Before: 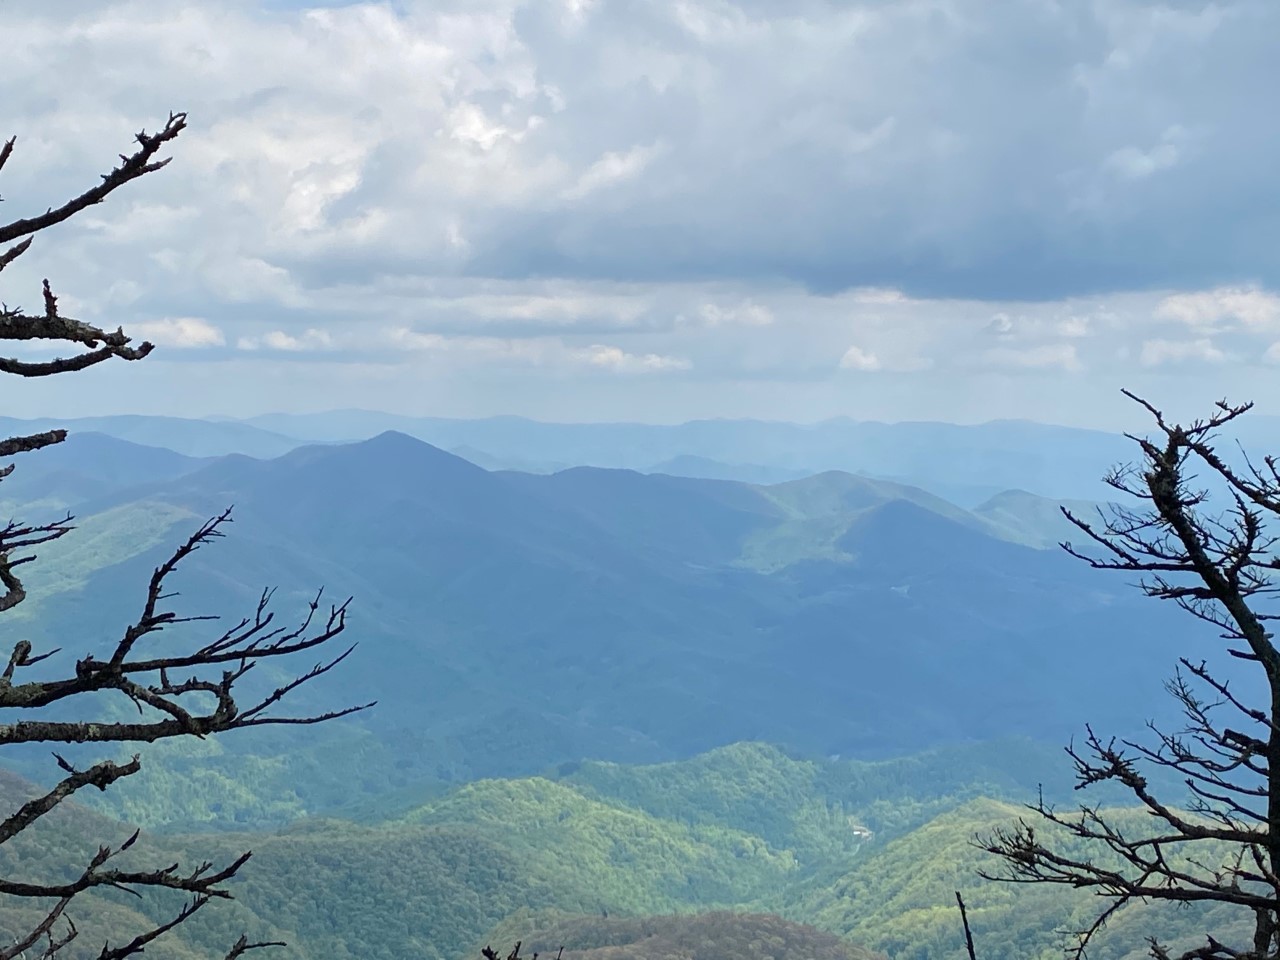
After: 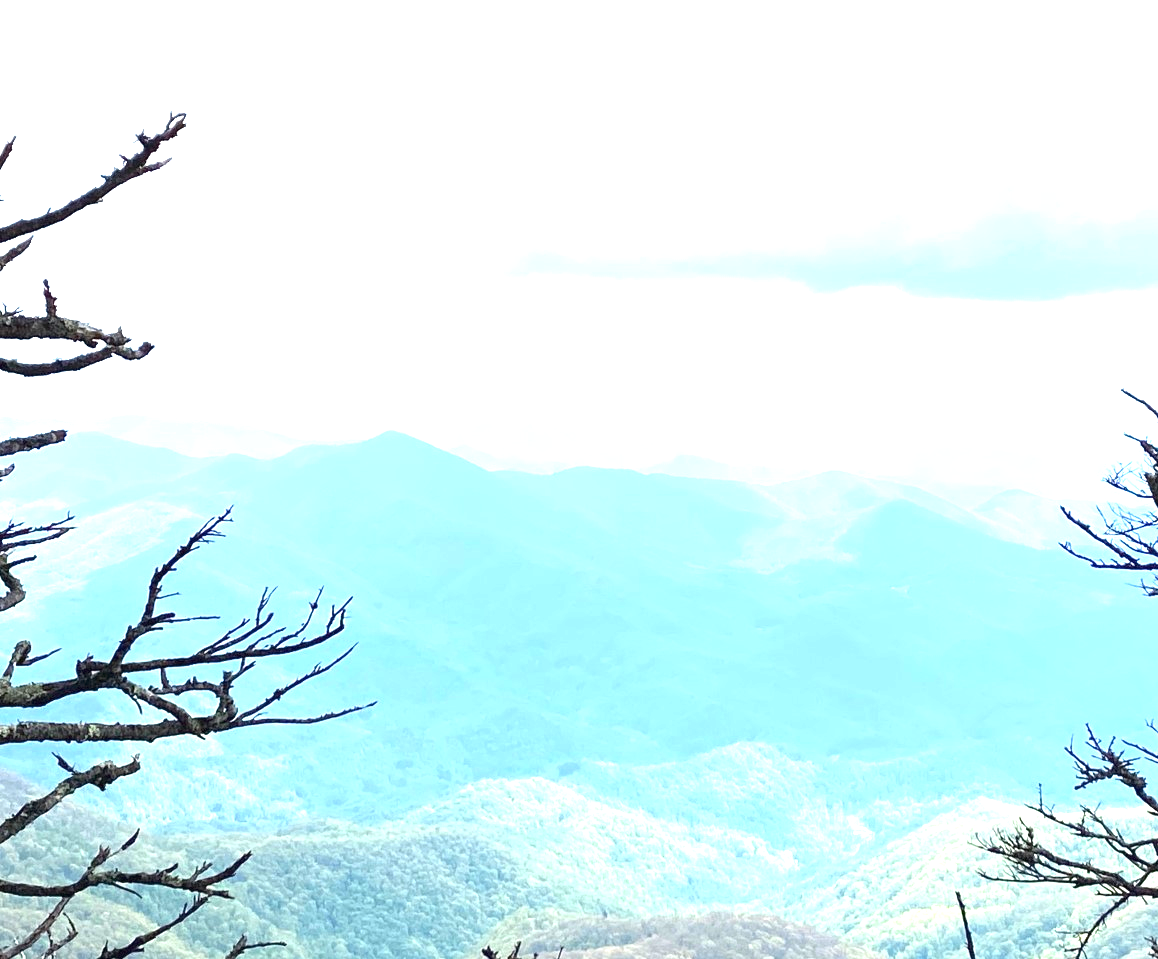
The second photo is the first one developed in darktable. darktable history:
exposure: black level correction 0, exposure 1.9 EV, compensate highlight preservation false
crop: right 9.509%, bottom 0.031%
